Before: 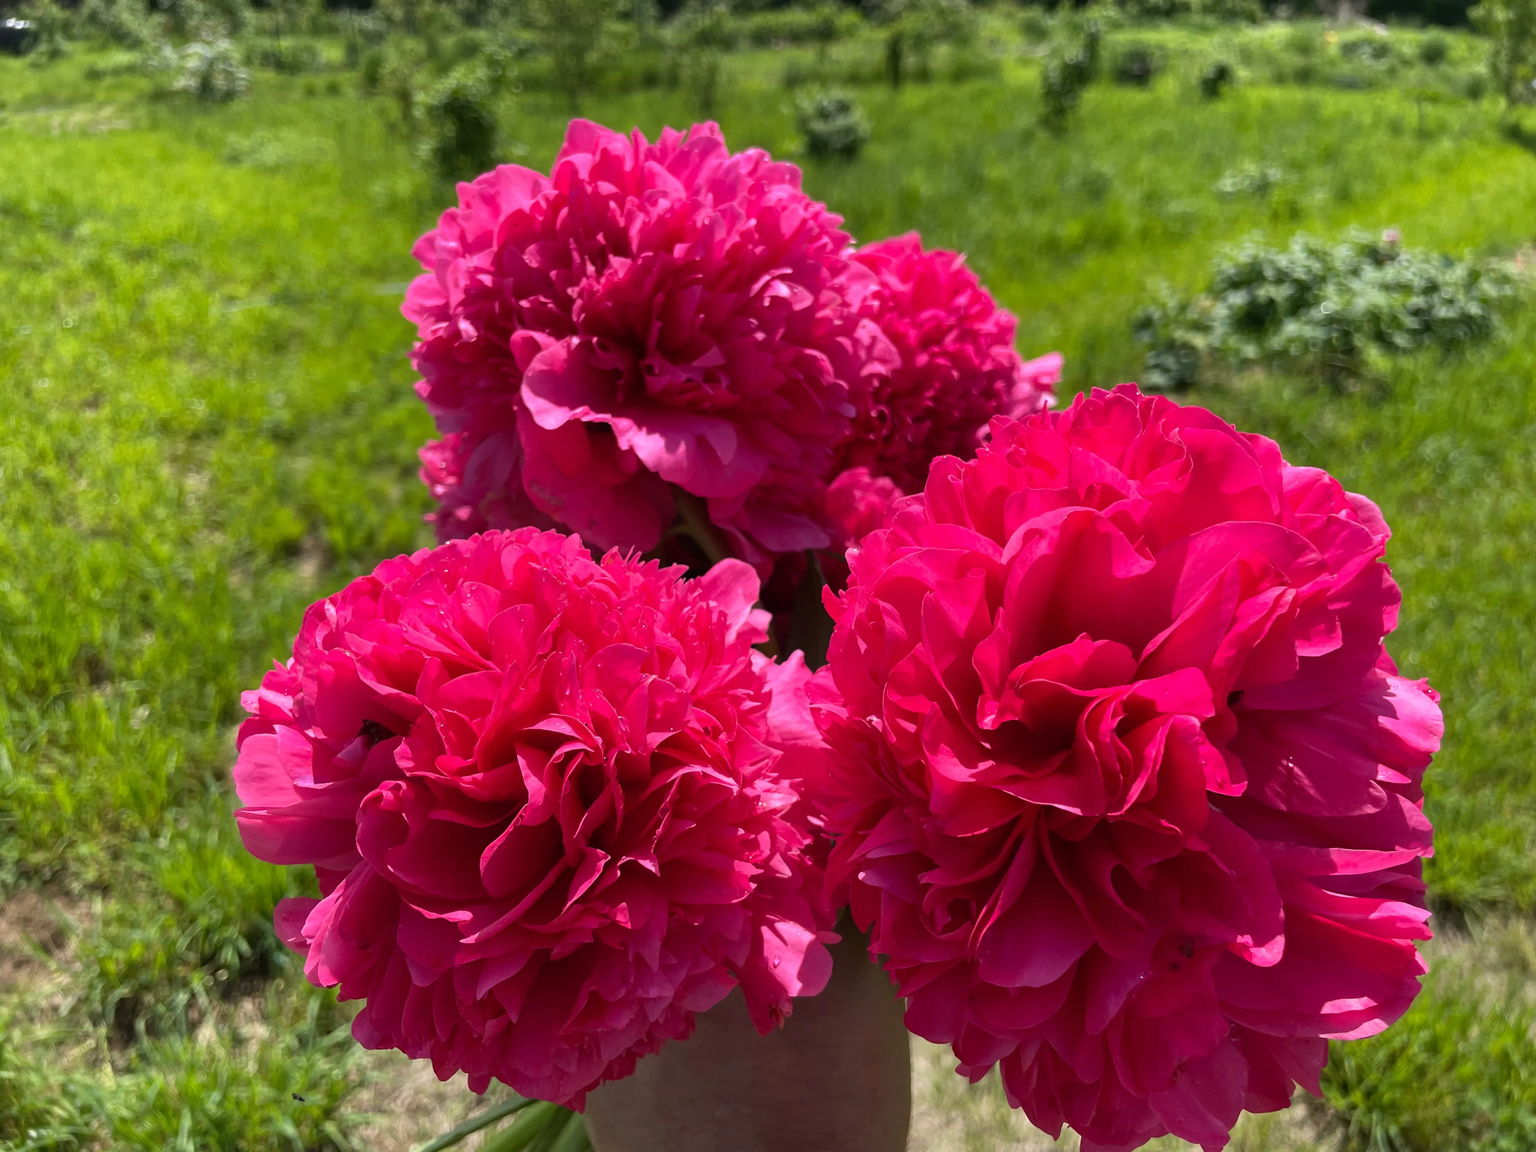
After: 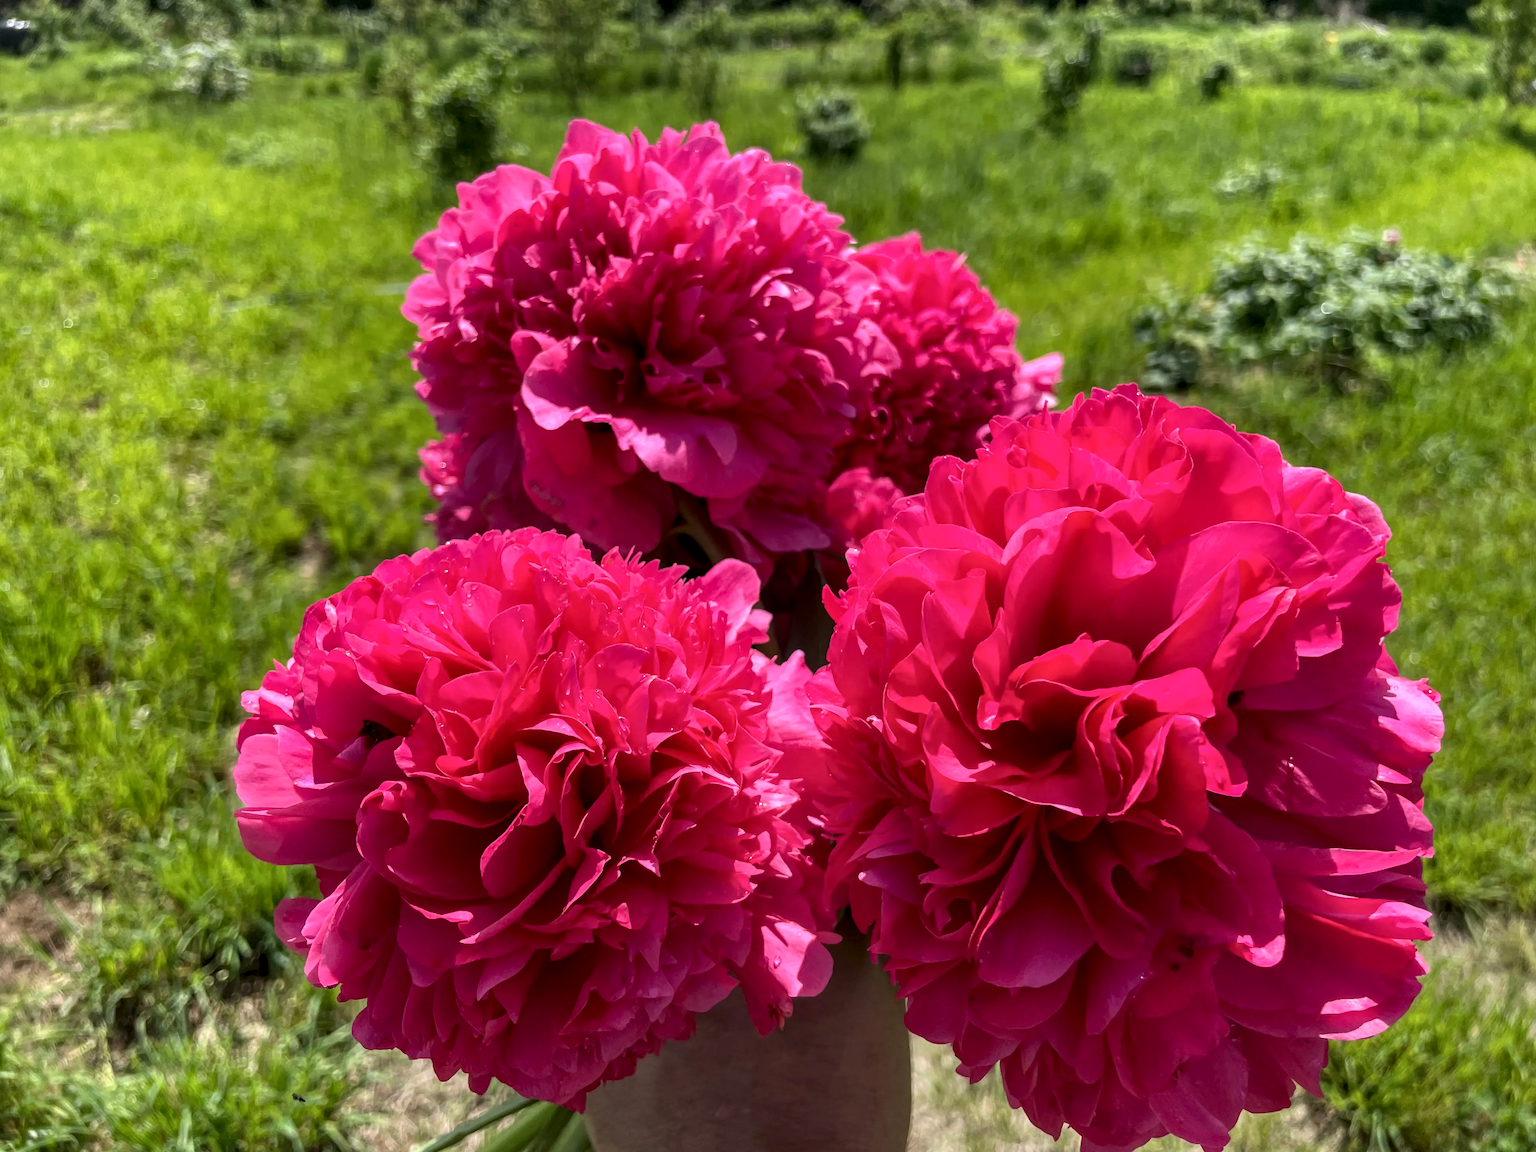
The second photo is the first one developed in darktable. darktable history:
local contrast: highlights 63%, detail 143%, midtone range 0.423
